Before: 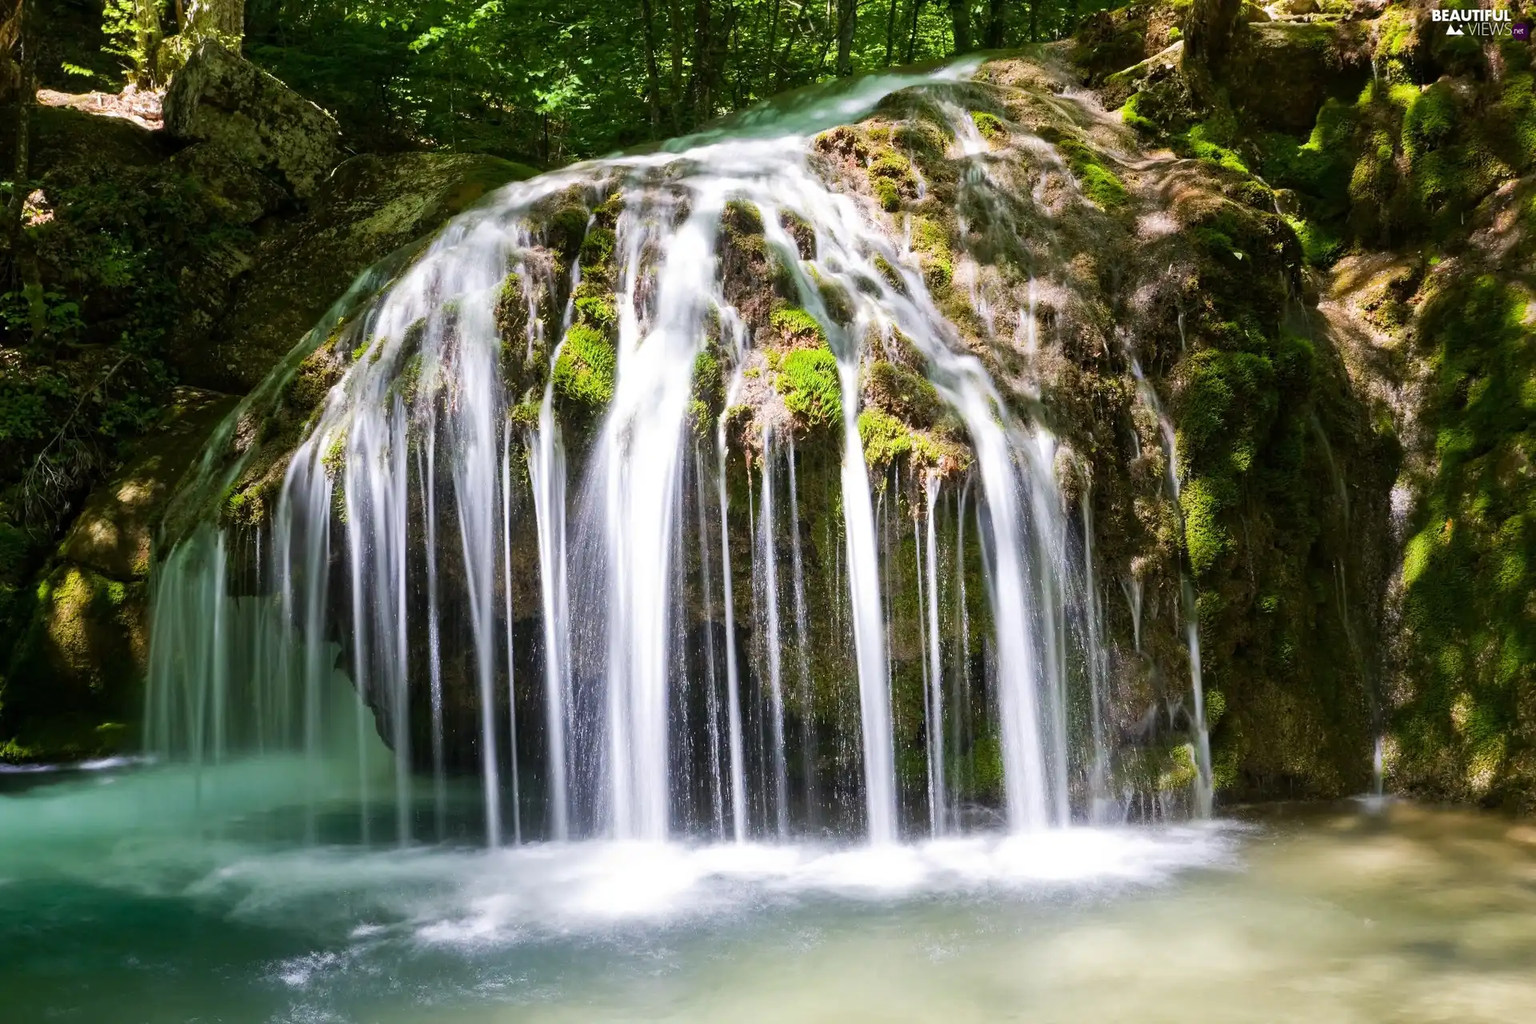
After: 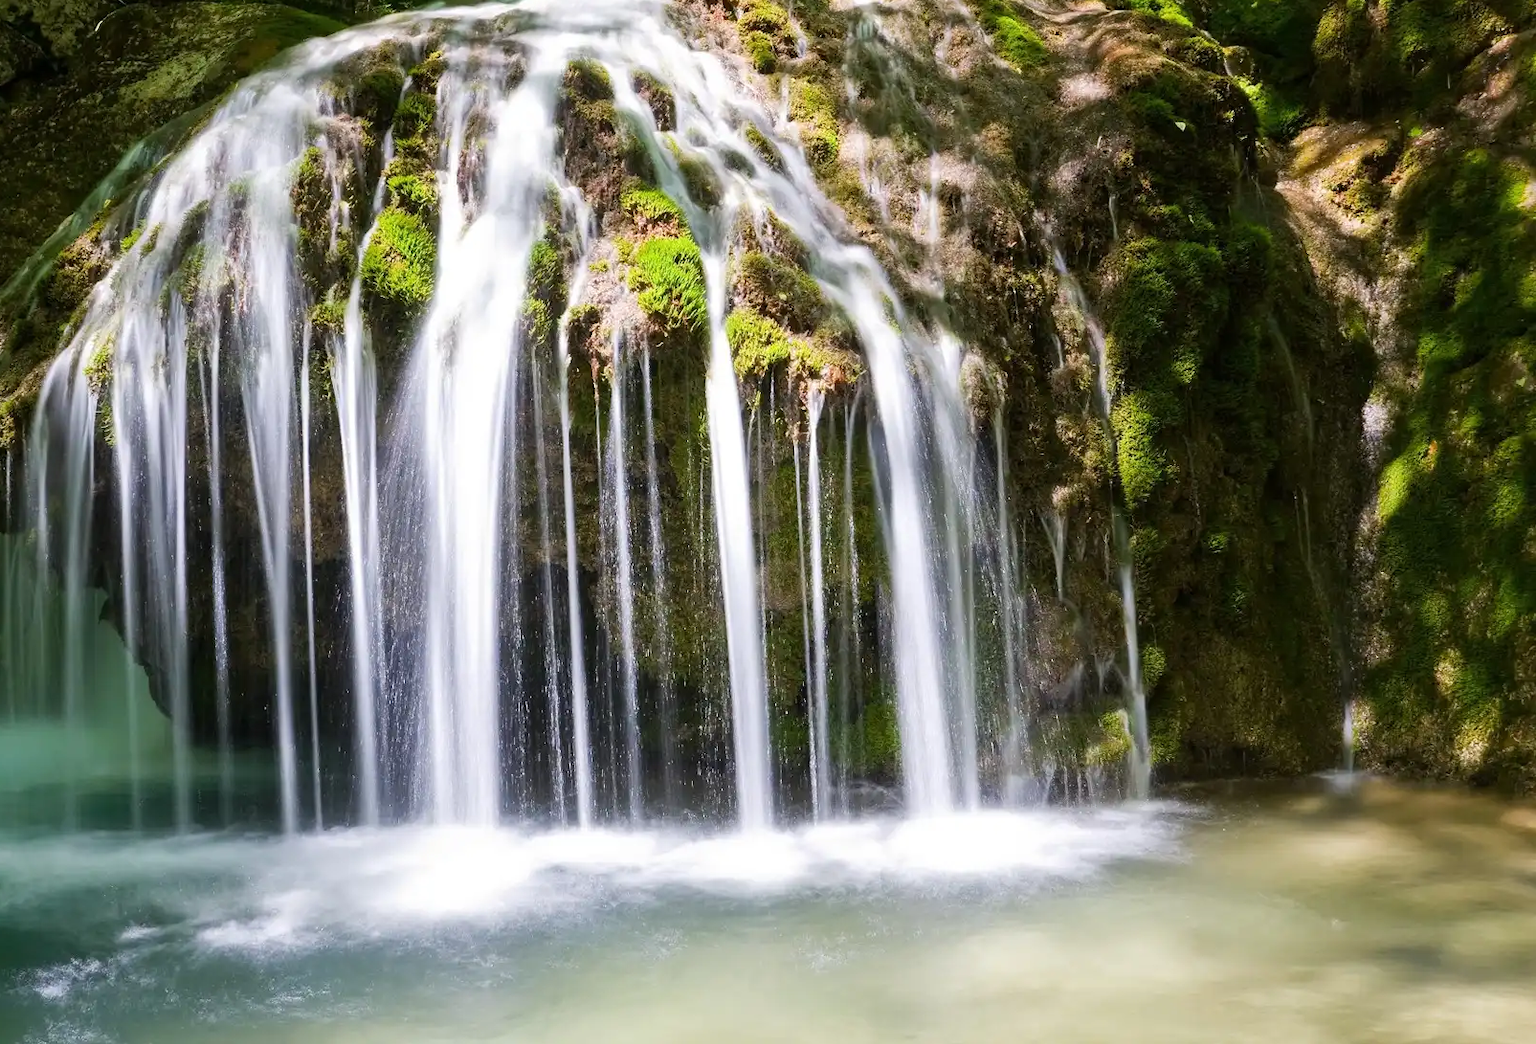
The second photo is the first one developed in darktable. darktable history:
crop: left 16.401%, top 14.753%
